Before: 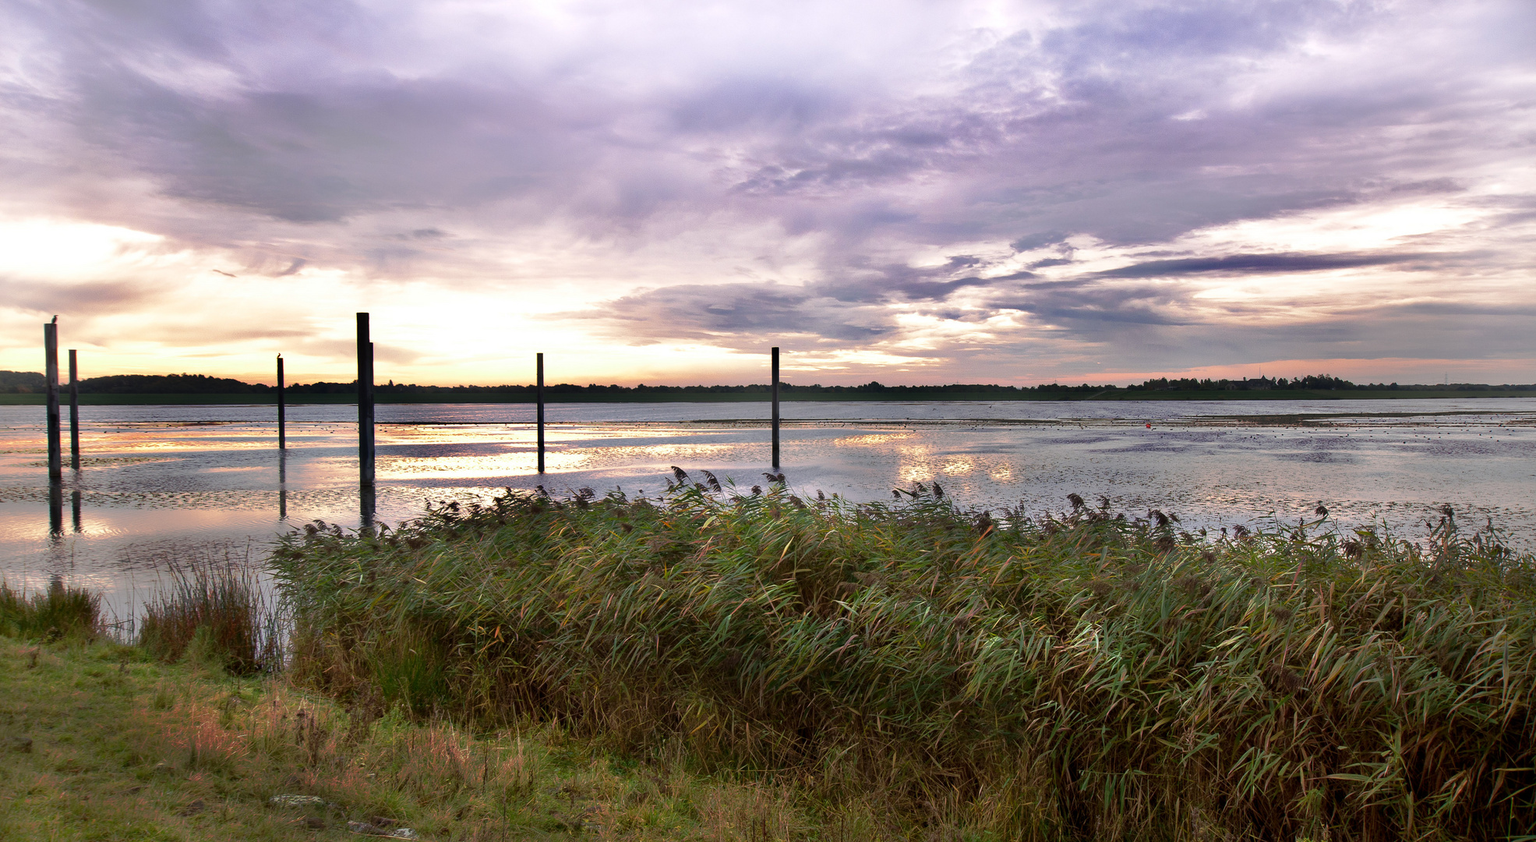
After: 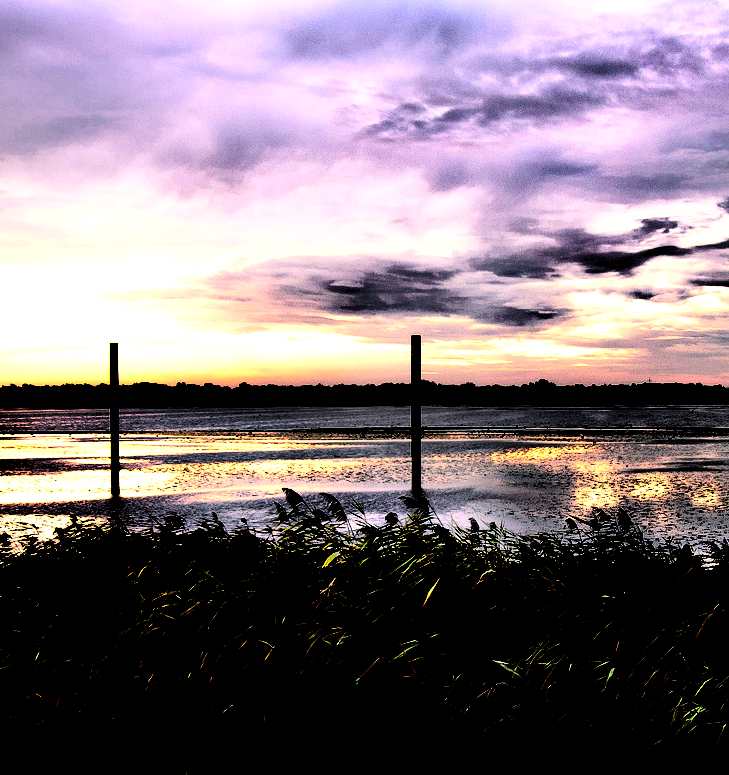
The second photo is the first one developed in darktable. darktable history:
crop and rotate: left 29.475%, top 10.23%, right 33.527%, bottom 17.937%
levels: levels [0.101, 0.578, 0.953]
contrast brightness saturation: contrast 0.774, brightness -0.985, saturation 0.987
